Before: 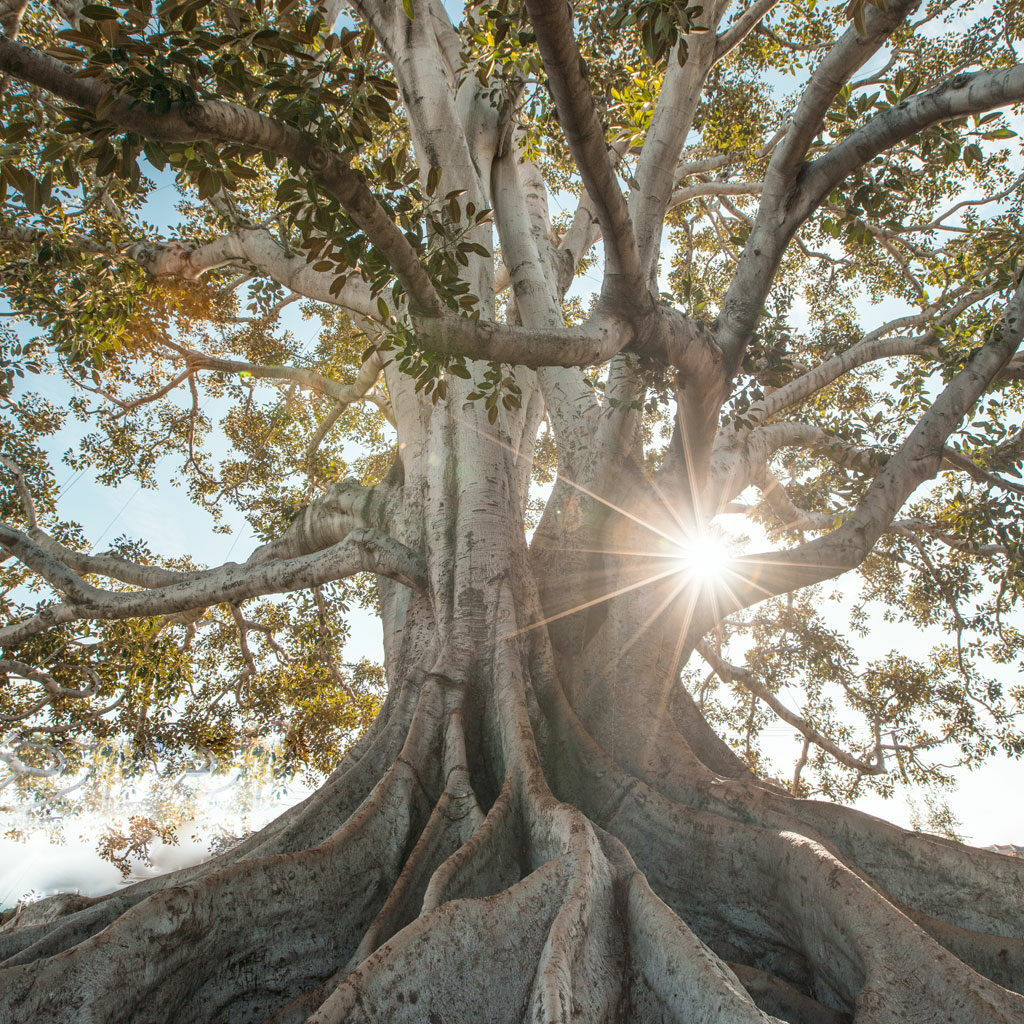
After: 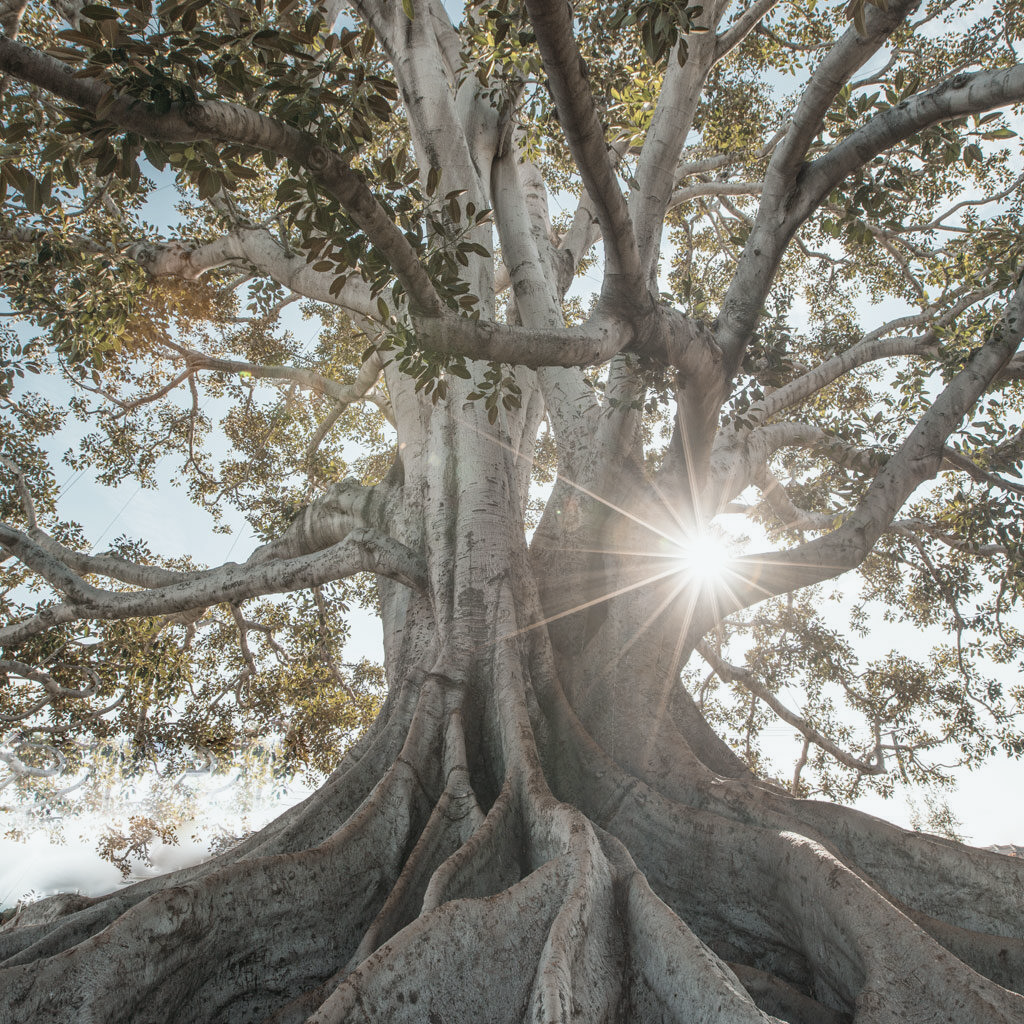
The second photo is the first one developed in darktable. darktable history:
contrast brightness saturation: contrast -0.05, saturation -0.41
white balance: red 0.986, blue 1.01
